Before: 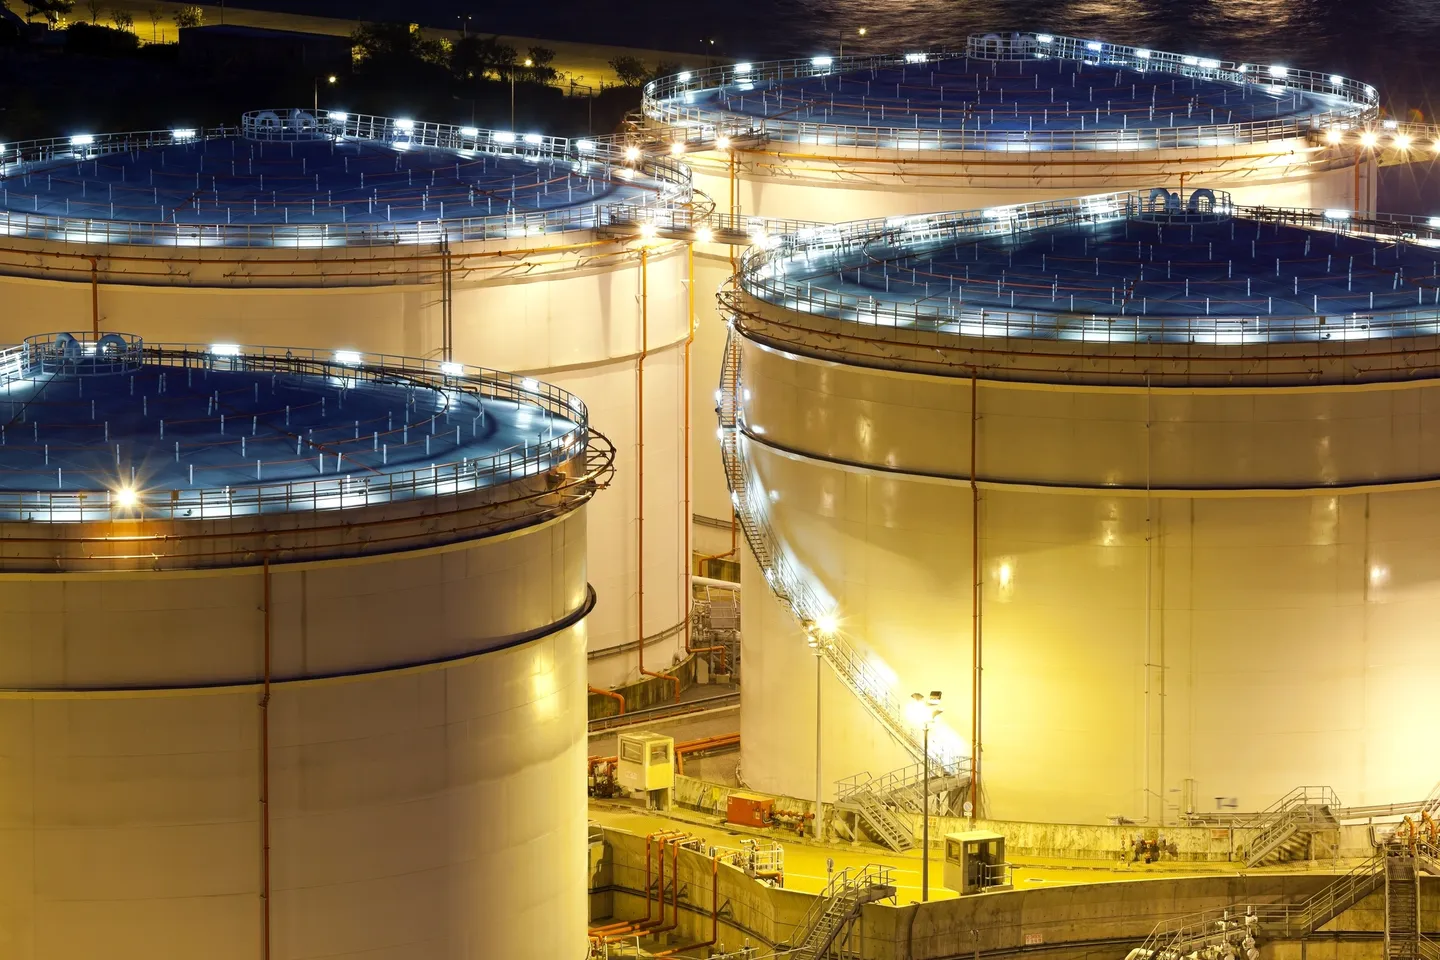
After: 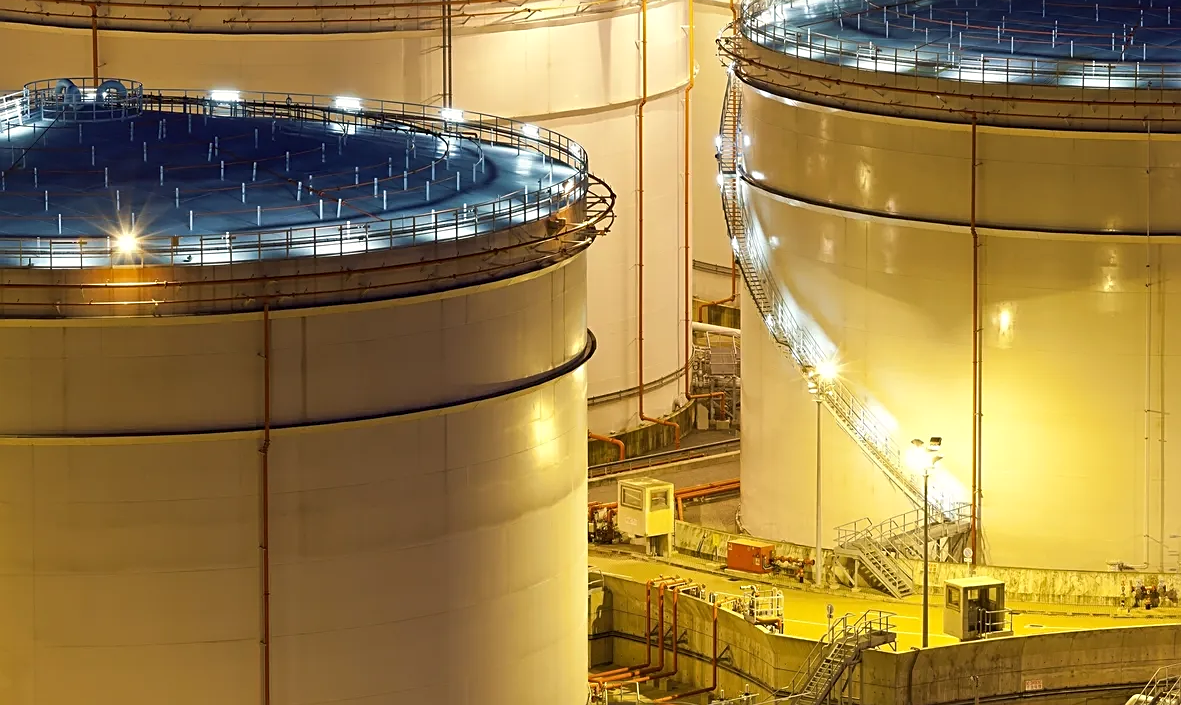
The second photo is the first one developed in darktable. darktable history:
crop: top 26.531%, right 17.959%
white balance: red 1.009, blue 0.985
sharpen: amount 0.478
